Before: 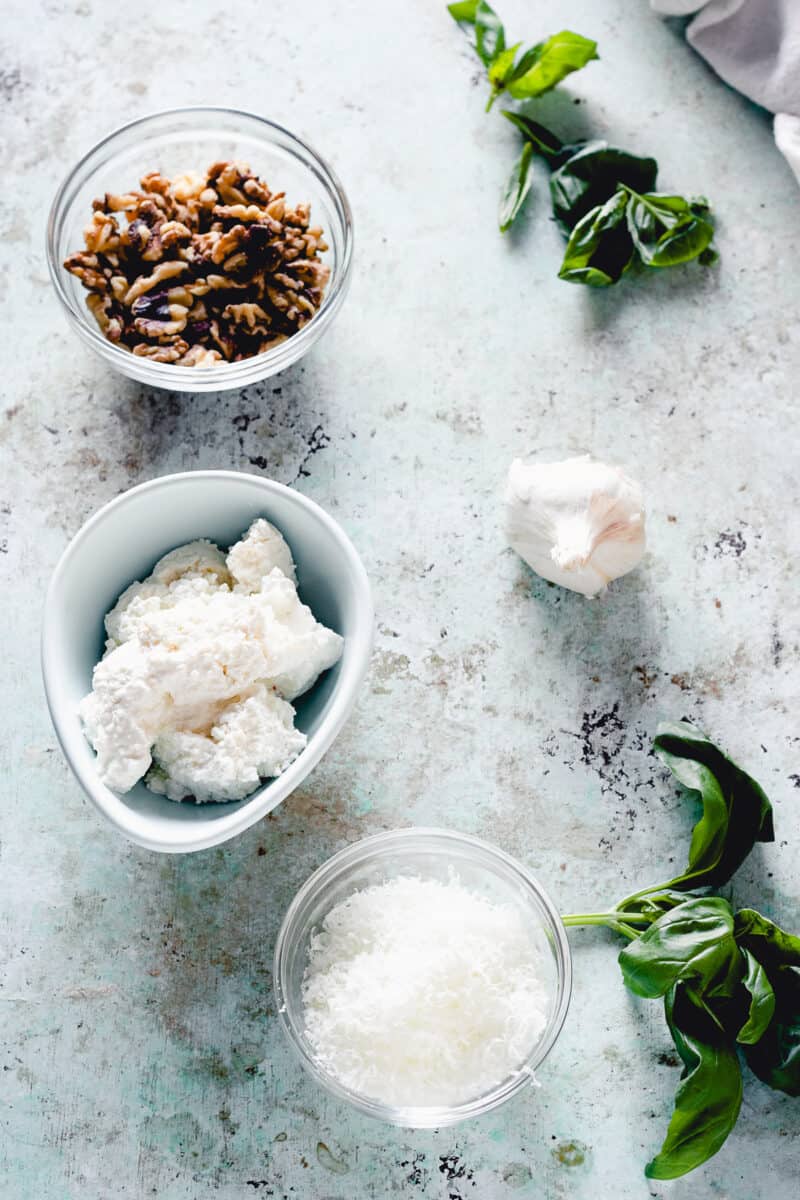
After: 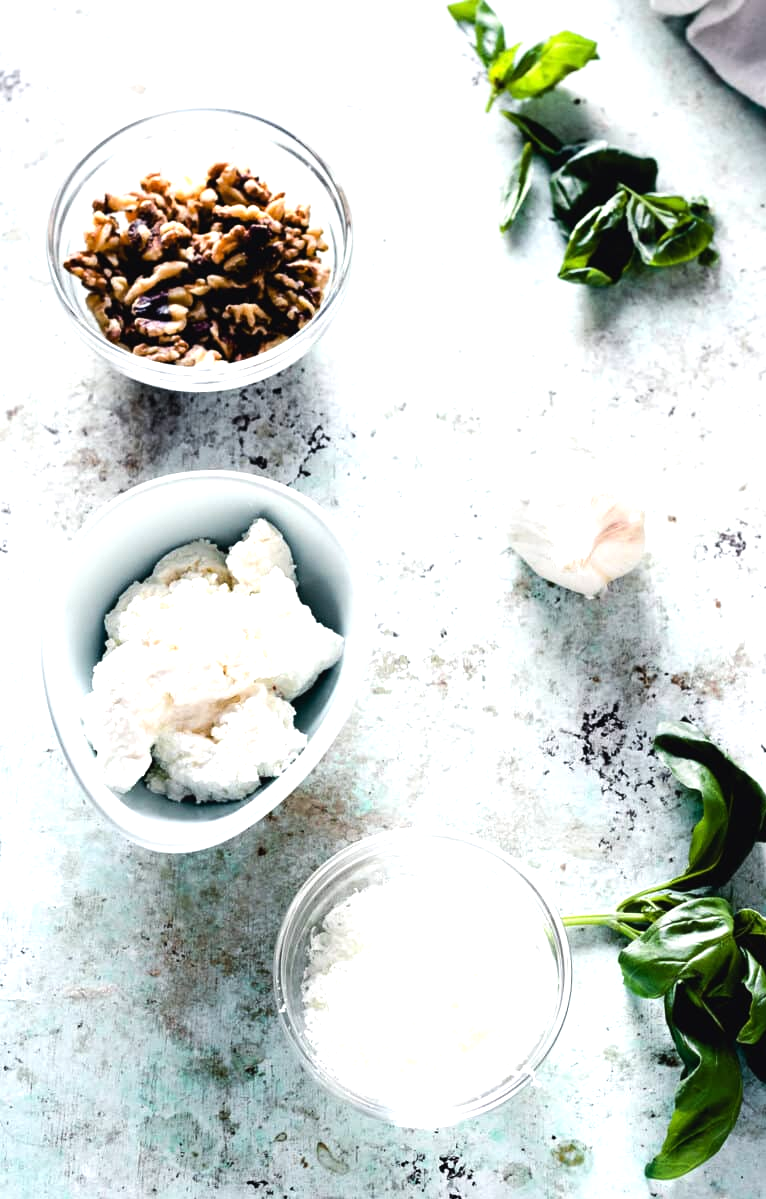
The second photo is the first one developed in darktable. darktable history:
crop: right 4.126%, bottom 0.031%
tone equalizer: -8 EV -0.75 EV, -7 EV -0.7 EV, -6 EV -0.6 EV, -5 EV -0.4 EV, -3 EV 0.4 EV, -2 EV 0.6 EV, -1 EV 0.7 EV, +0 EV 0.75 EV, edges refinement/feathering 500, mask exposure compensation -1.57 EV, preserve details no
